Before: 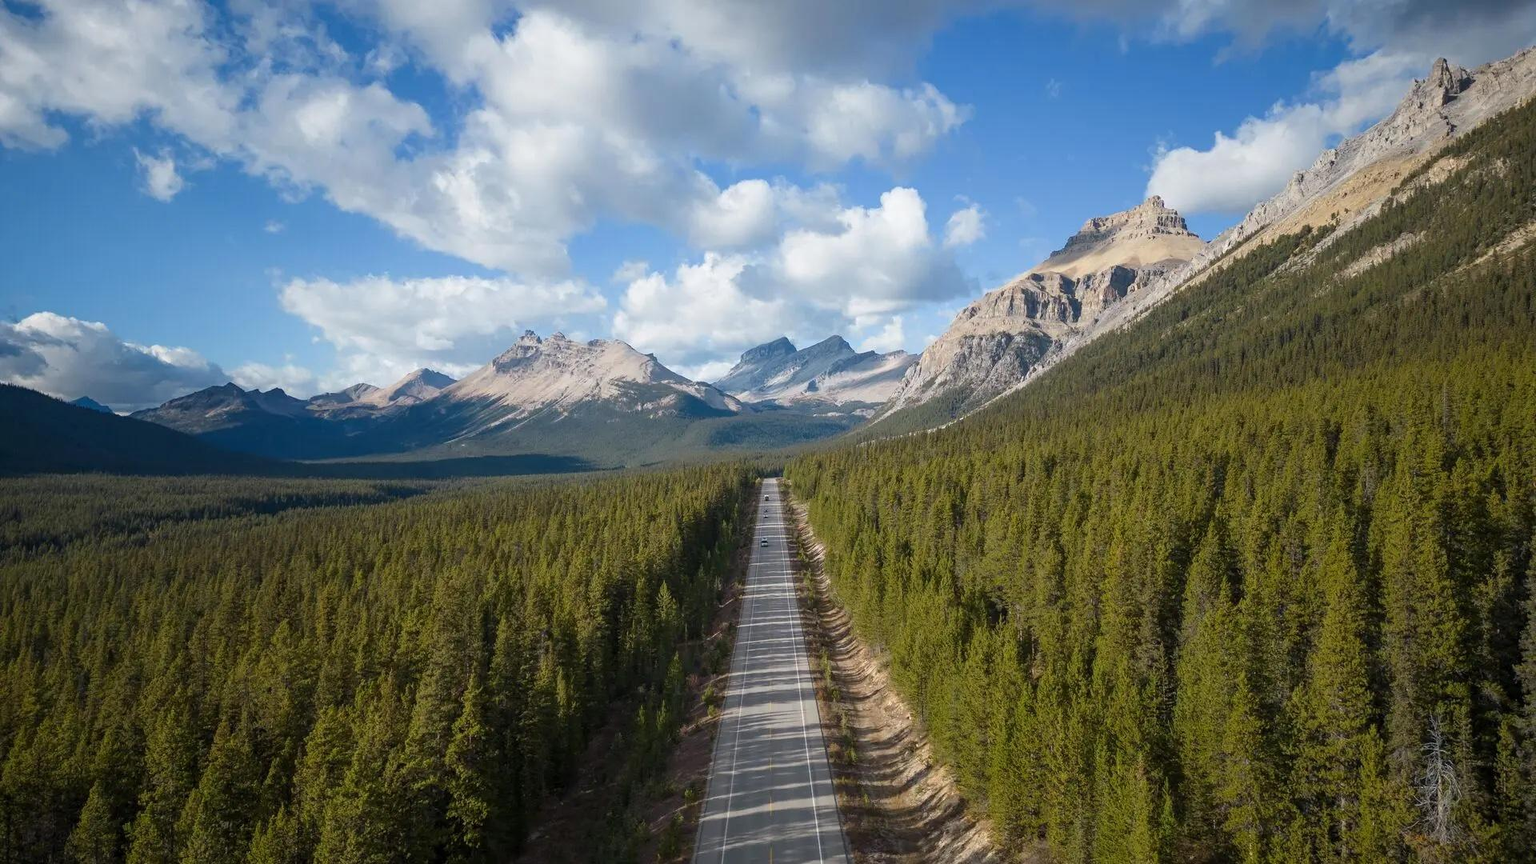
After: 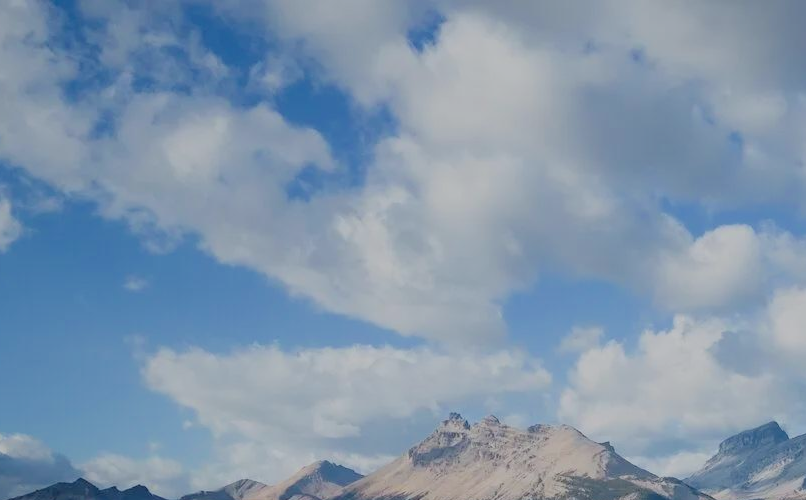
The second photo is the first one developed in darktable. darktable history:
exposure: exposure -0.153 EV, compensate highlight preservation false
crop and rotate: left 10.817%, top 0.062%, right 47.194%, bottom 53.626%
filmic rgb: black relative exposure -8.79 EV, white relative exposure 4.98 EV, threshold 3 EV, target black luminance 0%, hardness 3.77, latitude 66.33%, contrast 0.822, shadows ↔ highlights balance 20%, color science v5 (2021), contrast in shadows safe, contrast in highlights safe, enable highlight reconstruction true
